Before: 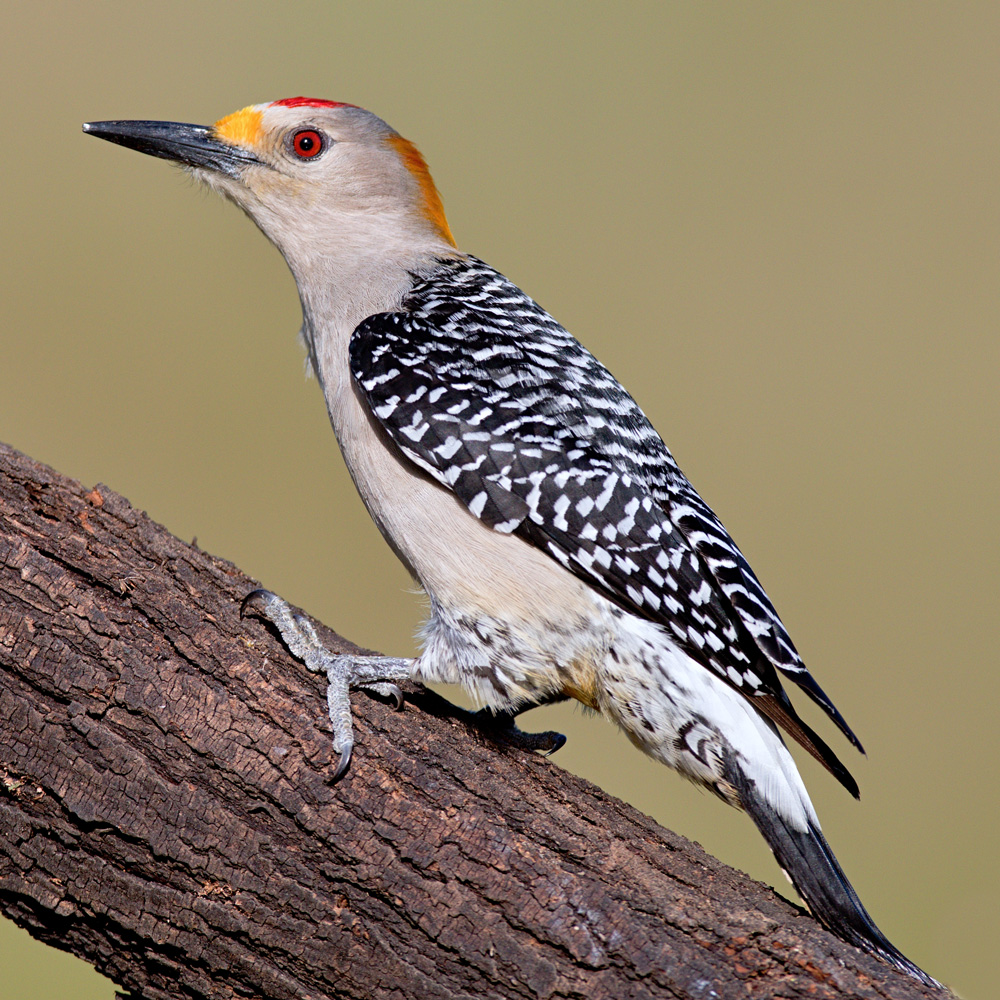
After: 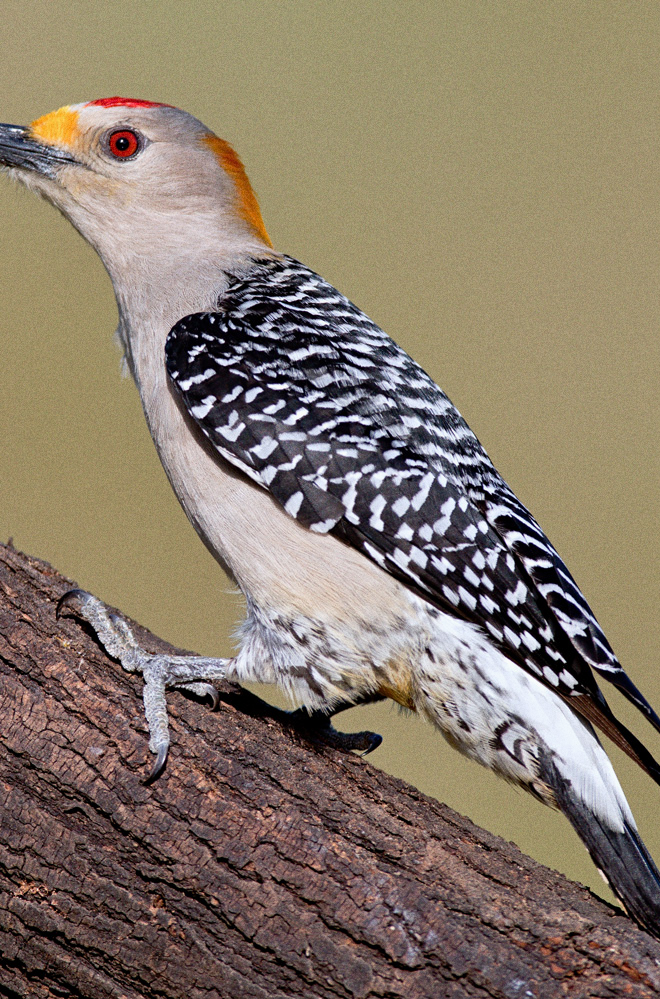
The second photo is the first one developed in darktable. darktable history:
crop and rotate: left 18.442%, right 15.508%
grain: coarseness 22.88 ISO
exposure: exposure -0.05 EV
